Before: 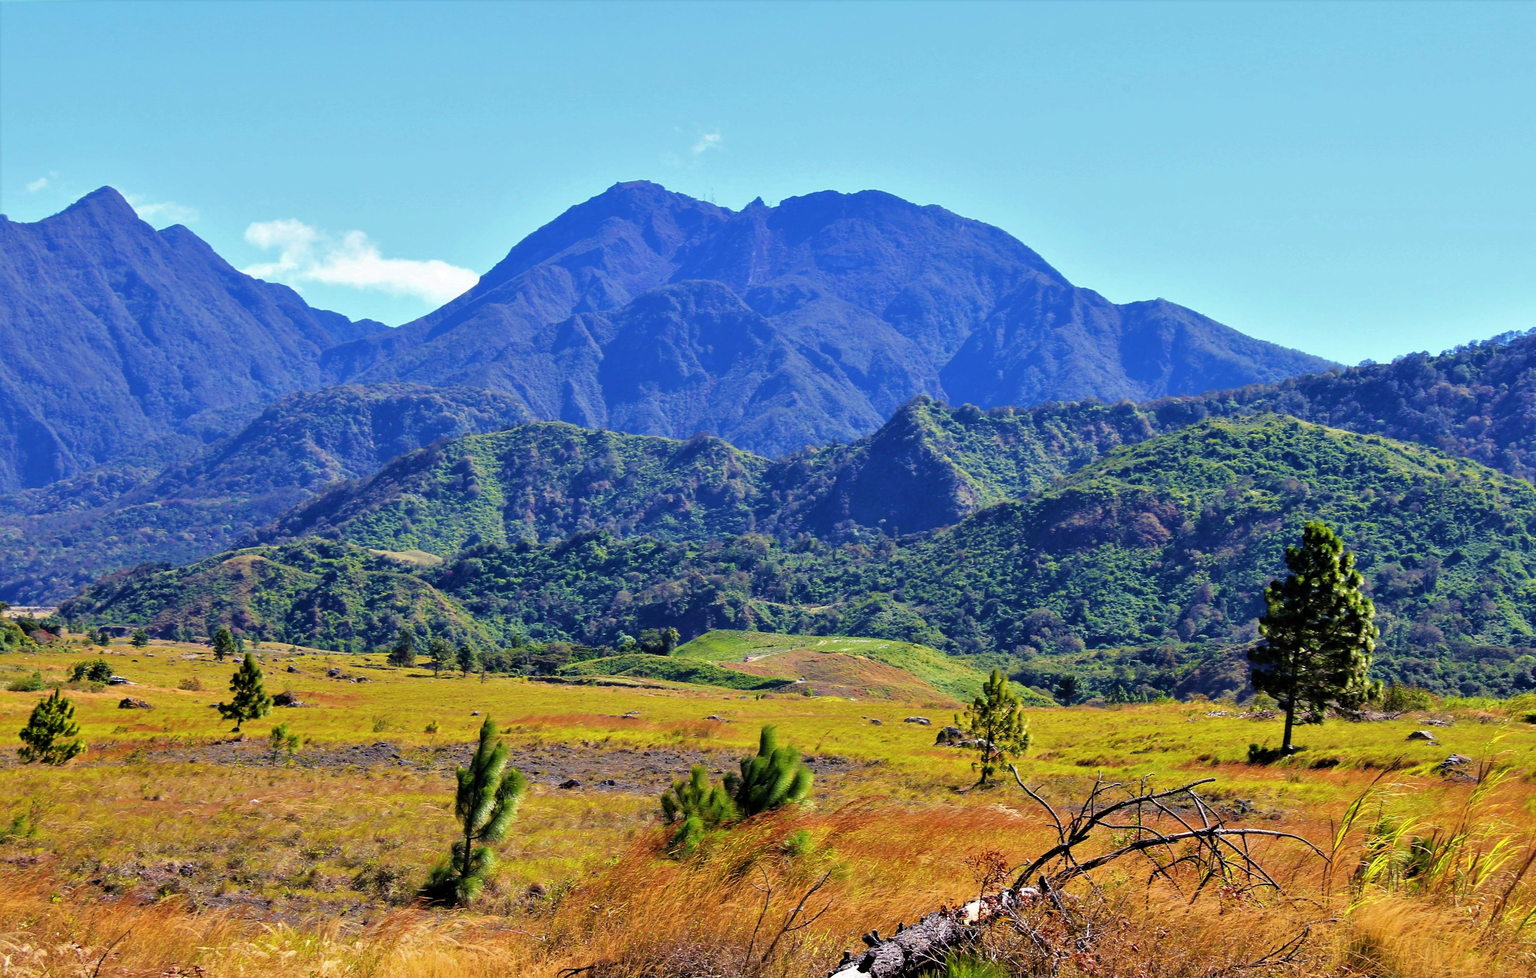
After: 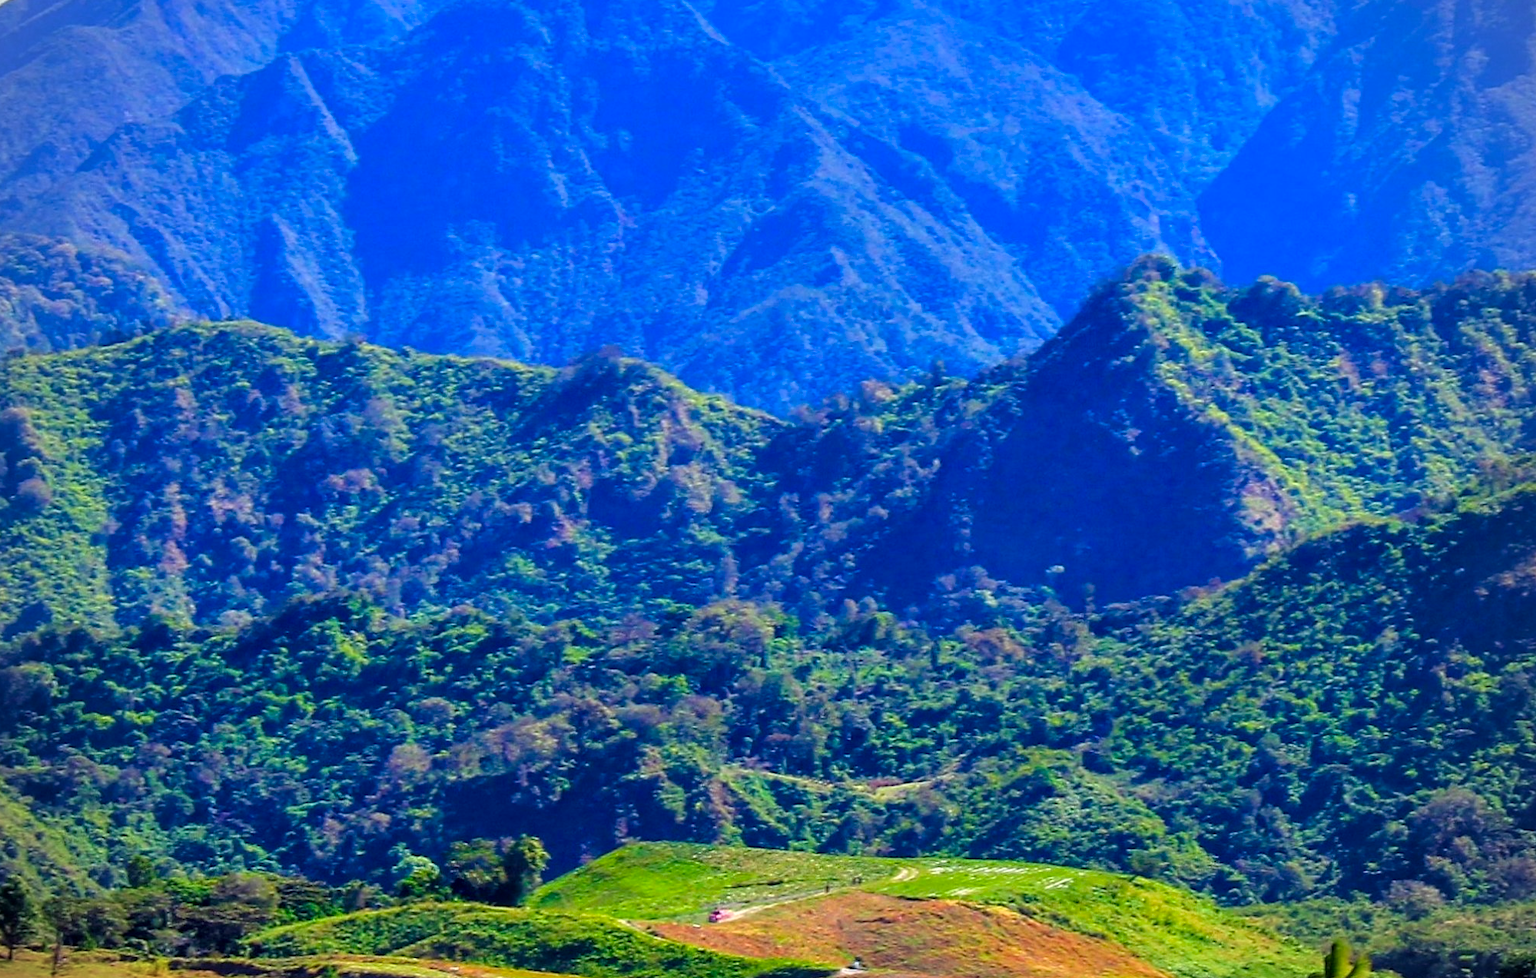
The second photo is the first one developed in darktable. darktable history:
local contrast: on, module defaults
vignetting: fall-off radius 60.92%
crop: left 30%, top 30%, right 30%, bottom 30%
color contrast: green-magenta contrast 1.69, blue-yellow contrast 1.49
